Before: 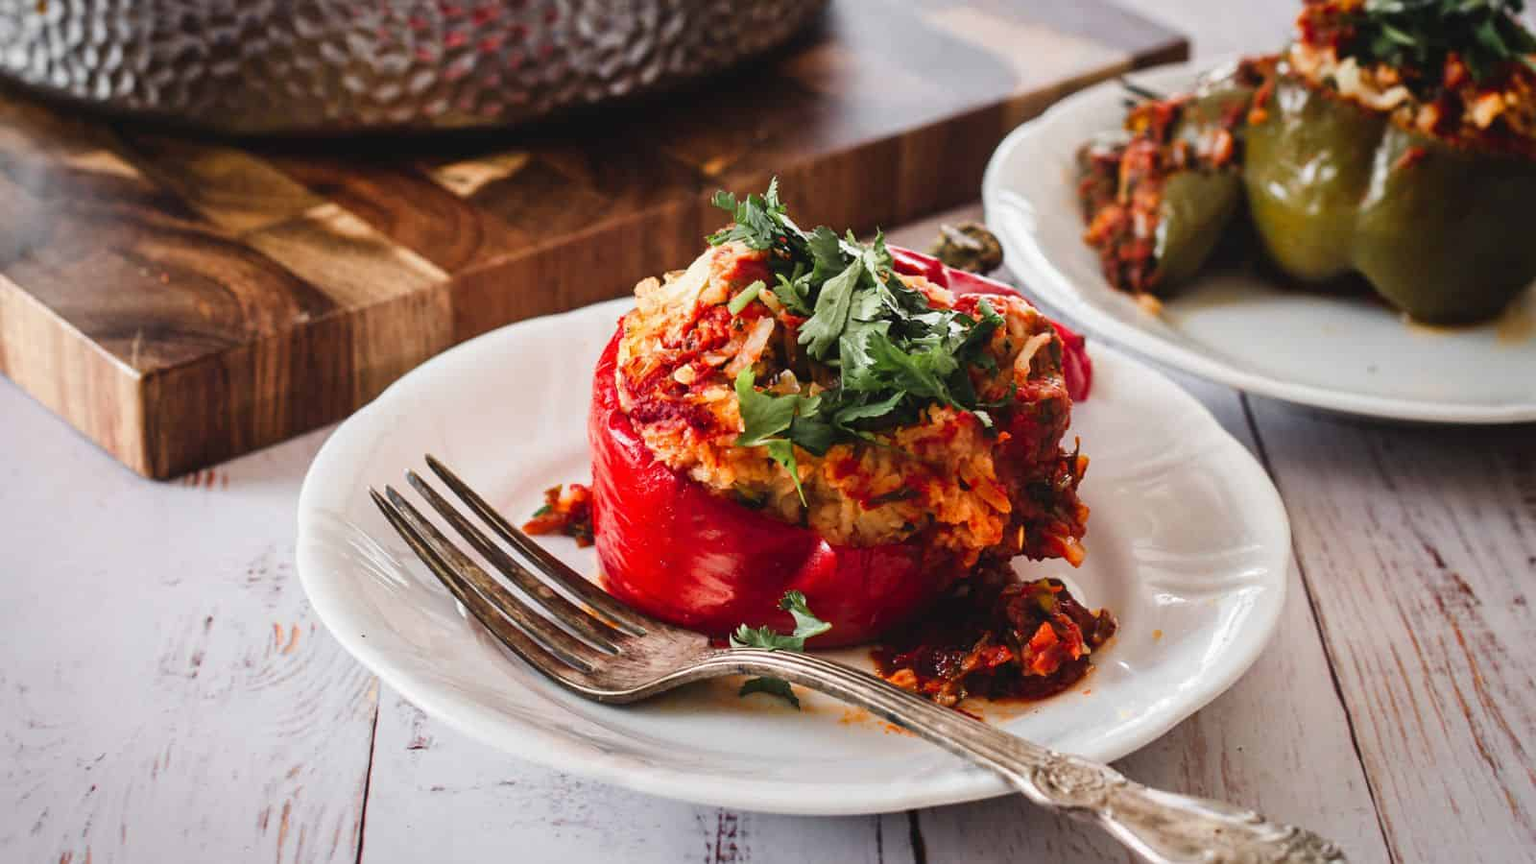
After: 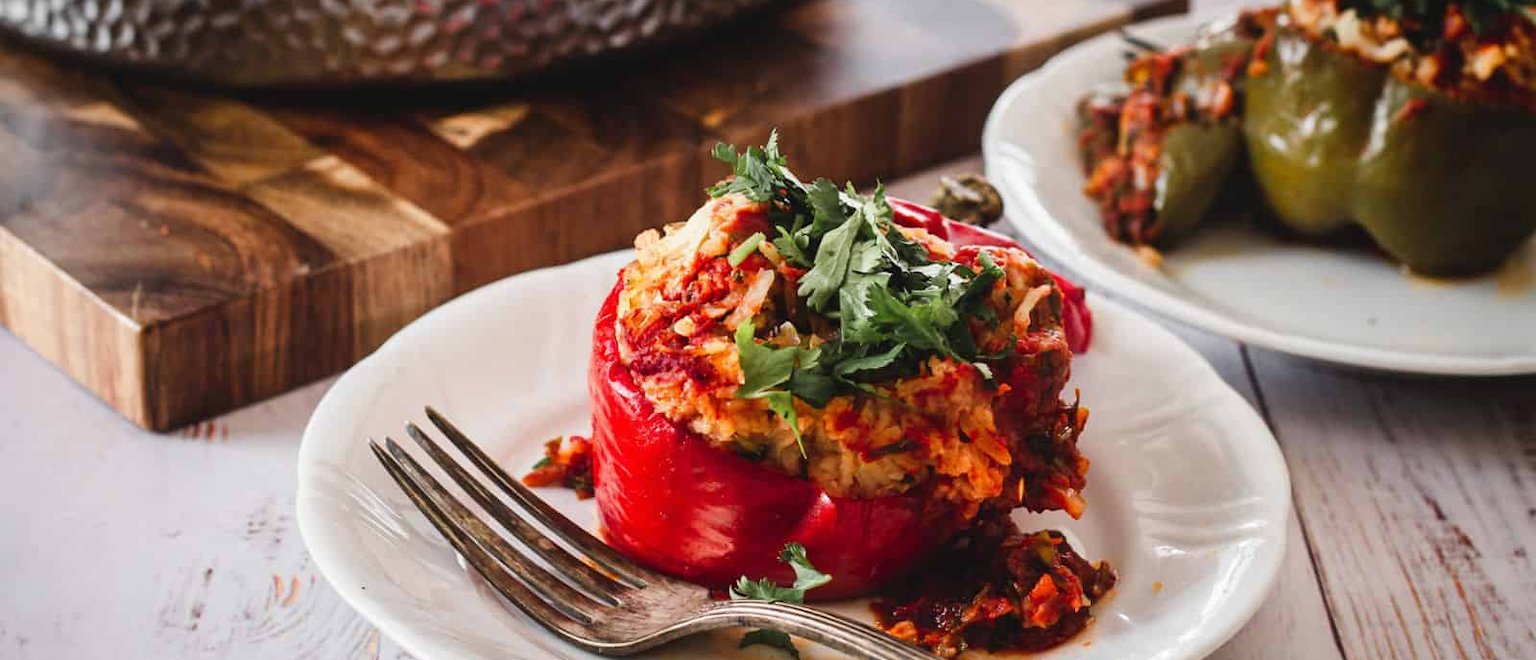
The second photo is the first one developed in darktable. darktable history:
crop: top 5.571%, bottom 17.931%
